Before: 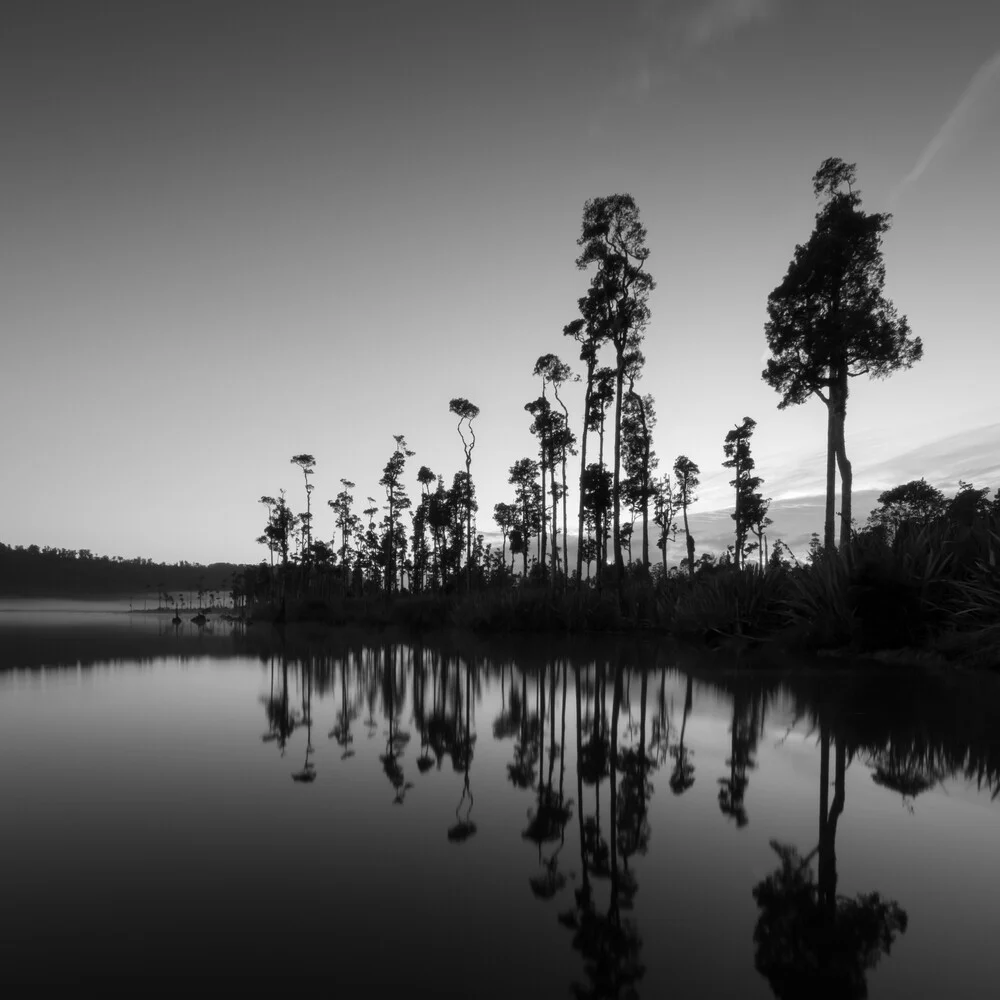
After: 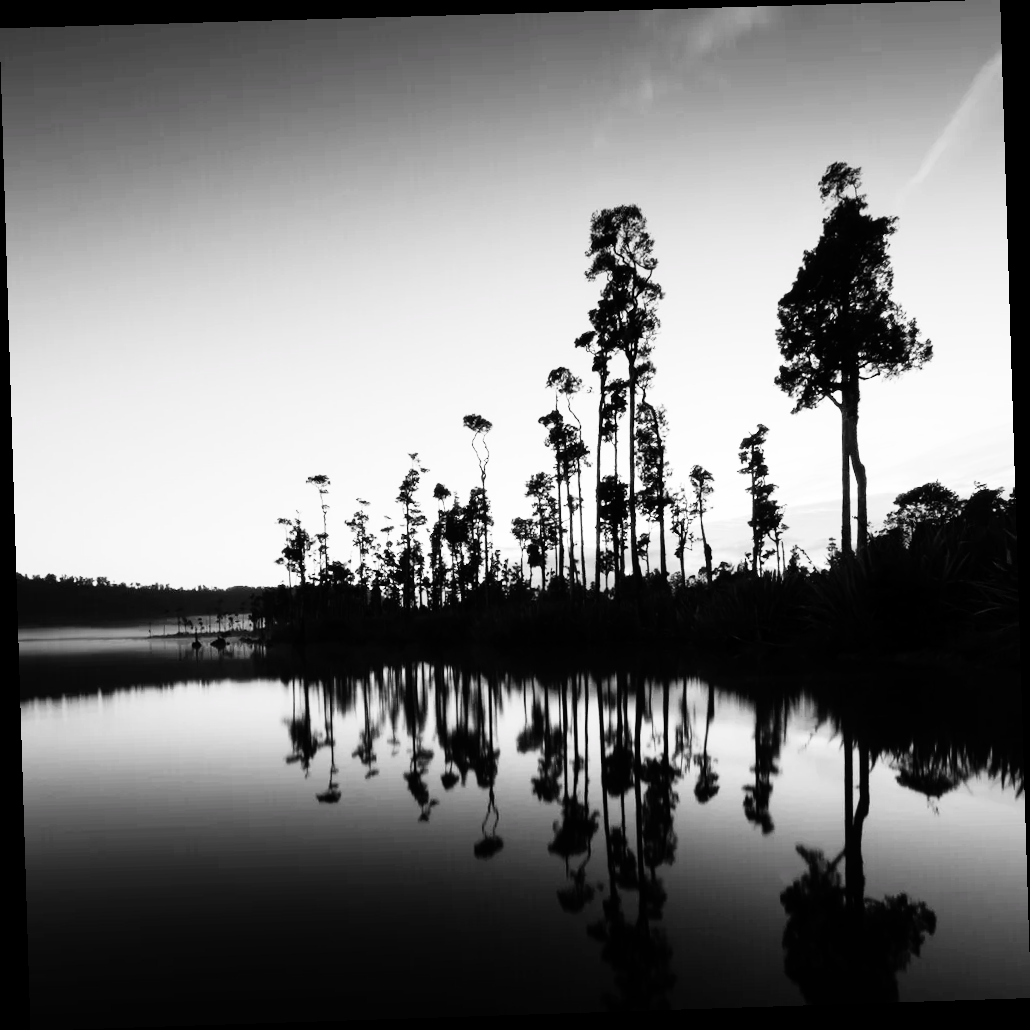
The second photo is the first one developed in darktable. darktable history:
rotate and perspective: rotation -1.77°, lens shift (horizontal) 0.004, automatic cropping off
rgb curve: curves: ch0 [(0, 0) (0.21, 0.15) (0.24, 0.21) (0.5, 0.75) (0.75, 0.96) (0.89, 0.99) (1, 1)]; ch1 [(0, 0.02) (0.21, 0.13) (0.25, 0.2) (0.5, 0.67) (0.75, 0.9) (0.89, 0.97) (1, 1)]; ch2 [(0, 0.02) (0.21, 0.13) (0.25, 0.2) (0.5, 0.67) (0.75, 0.9) (0.89, 0.97) (1, 1)], compensate middle gray true
